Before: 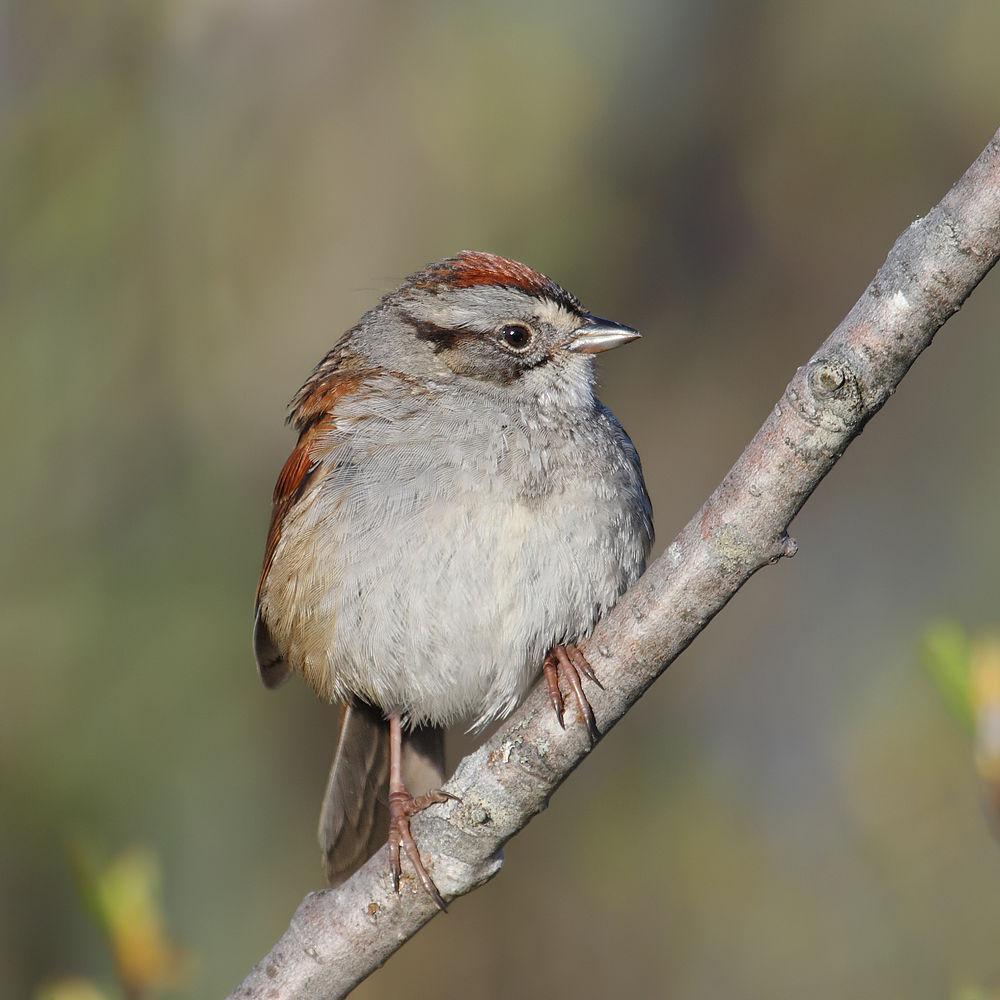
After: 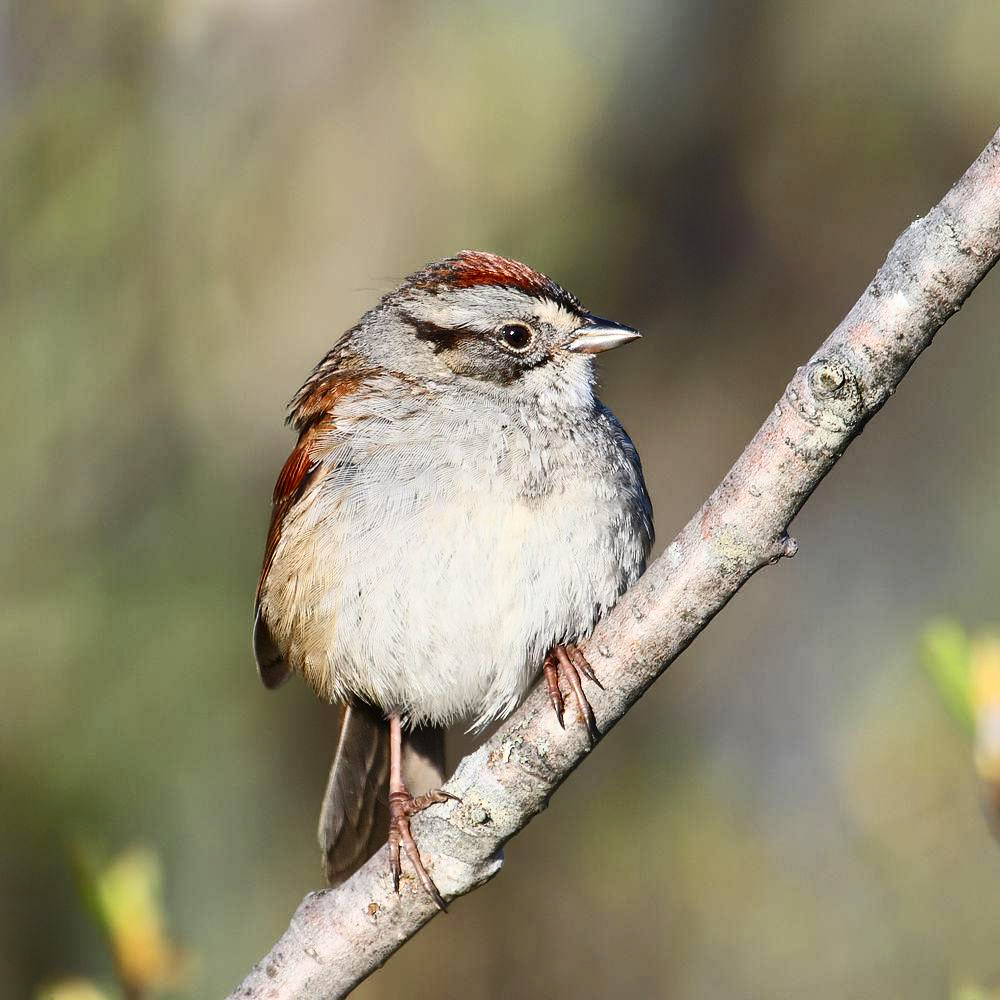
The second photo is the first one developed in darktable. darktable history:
contrast brightness saturation: contrast 0.397, brightness 0.113, saturation 0.214
